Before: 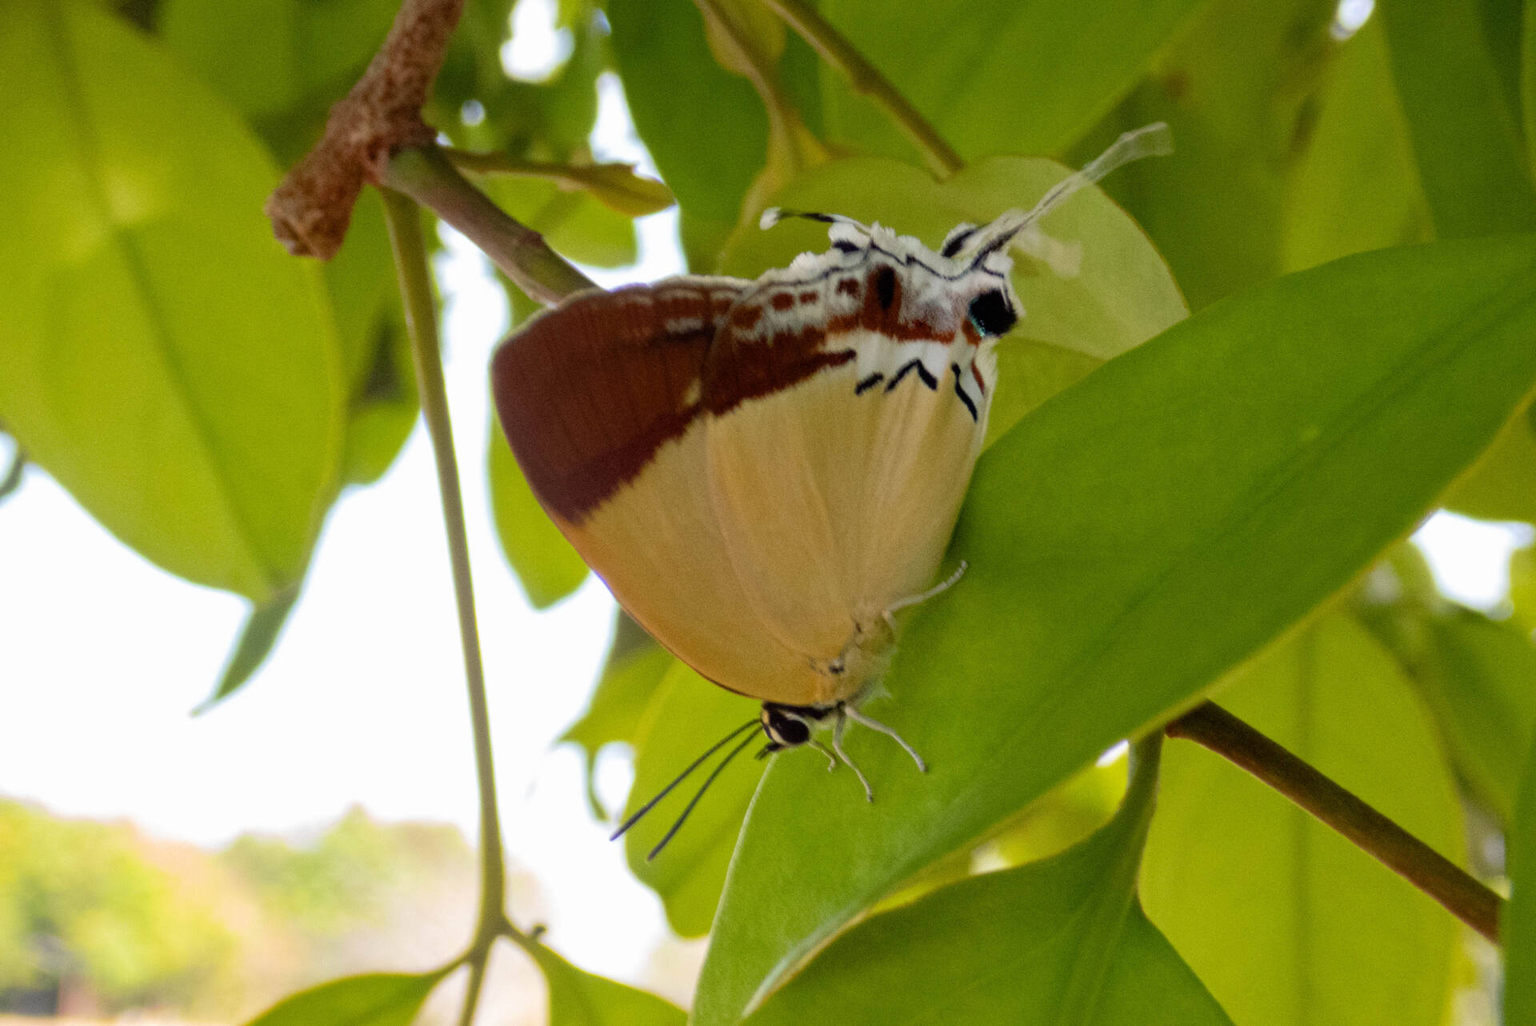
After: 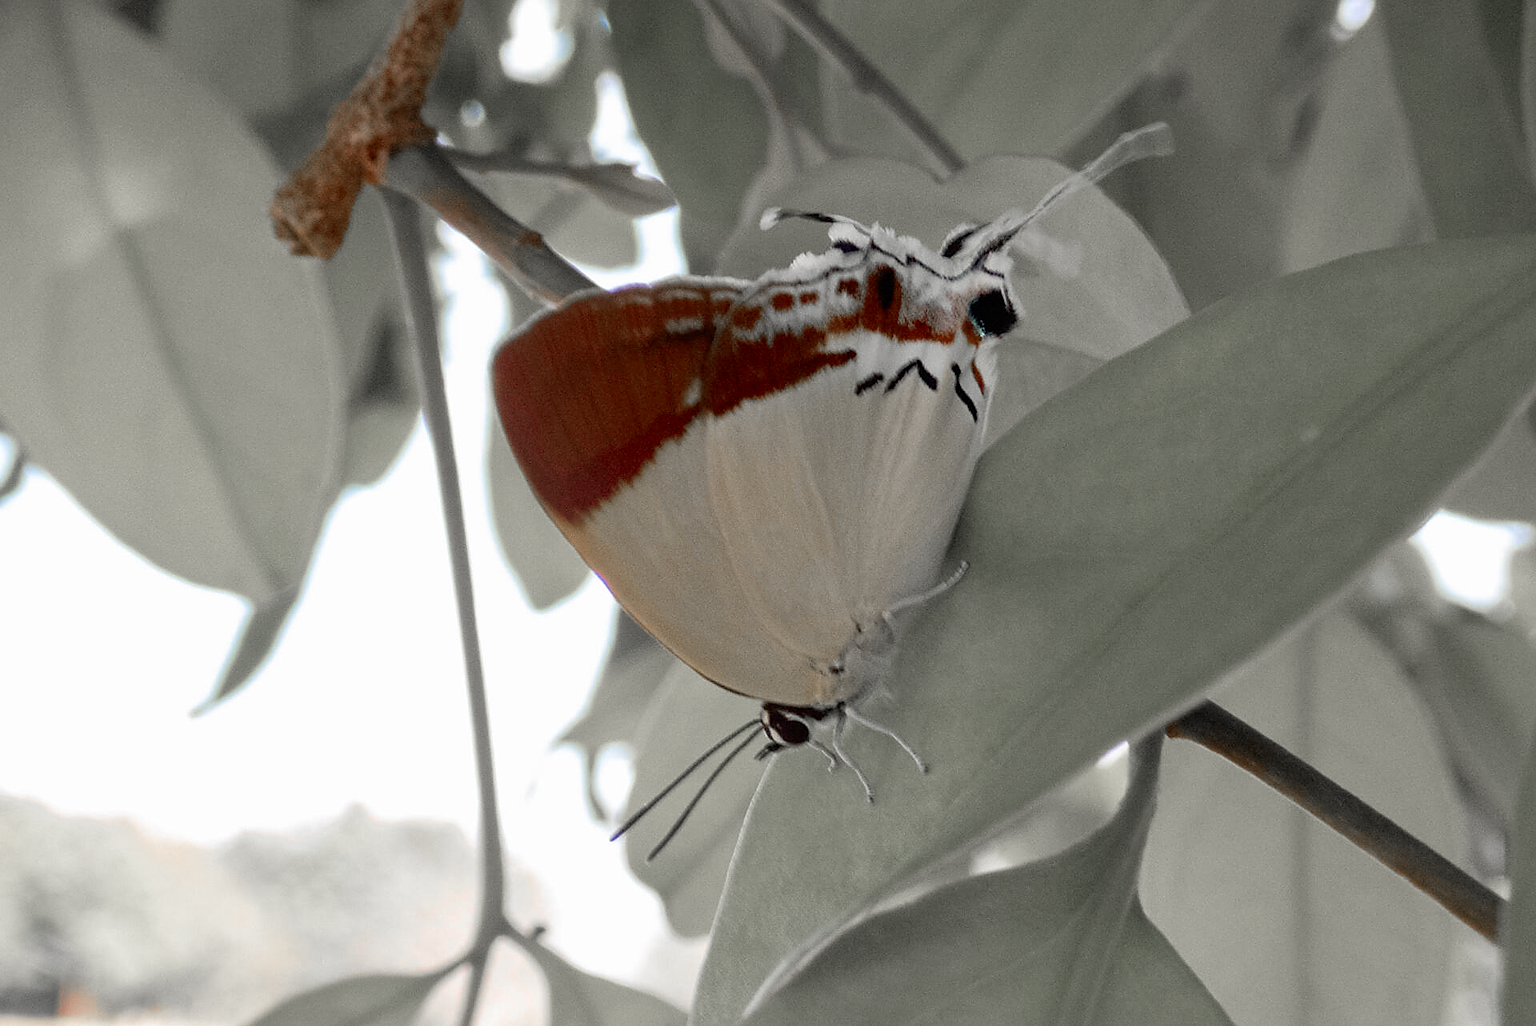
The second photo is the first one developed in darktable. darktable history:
color zones: curves: ch1 [(0, 0.708) (0.088, 0.648) (0.245, 0.187) (0.429, 0.326) (0.571, 0.498) (0.714, 0.5) (0.857, 0.5) (1, 0.708)], mix 41.63%
sharpen: radius 1.371, amount 1.233, threshold 0.793
